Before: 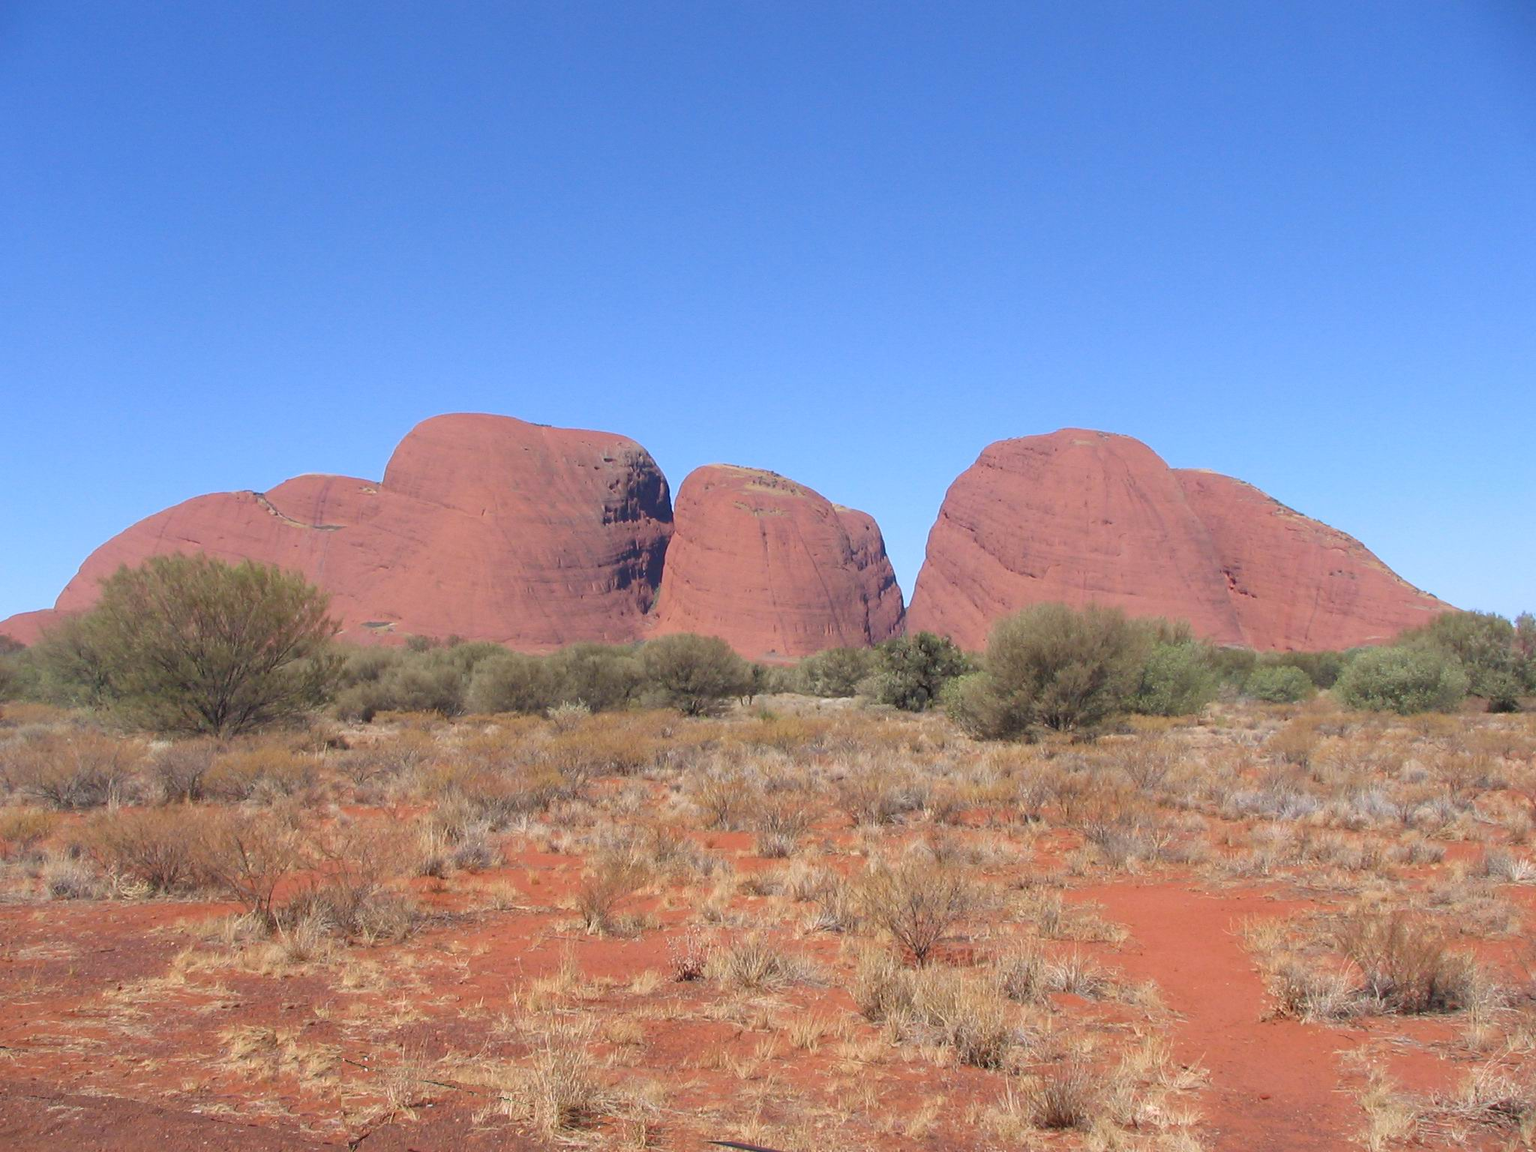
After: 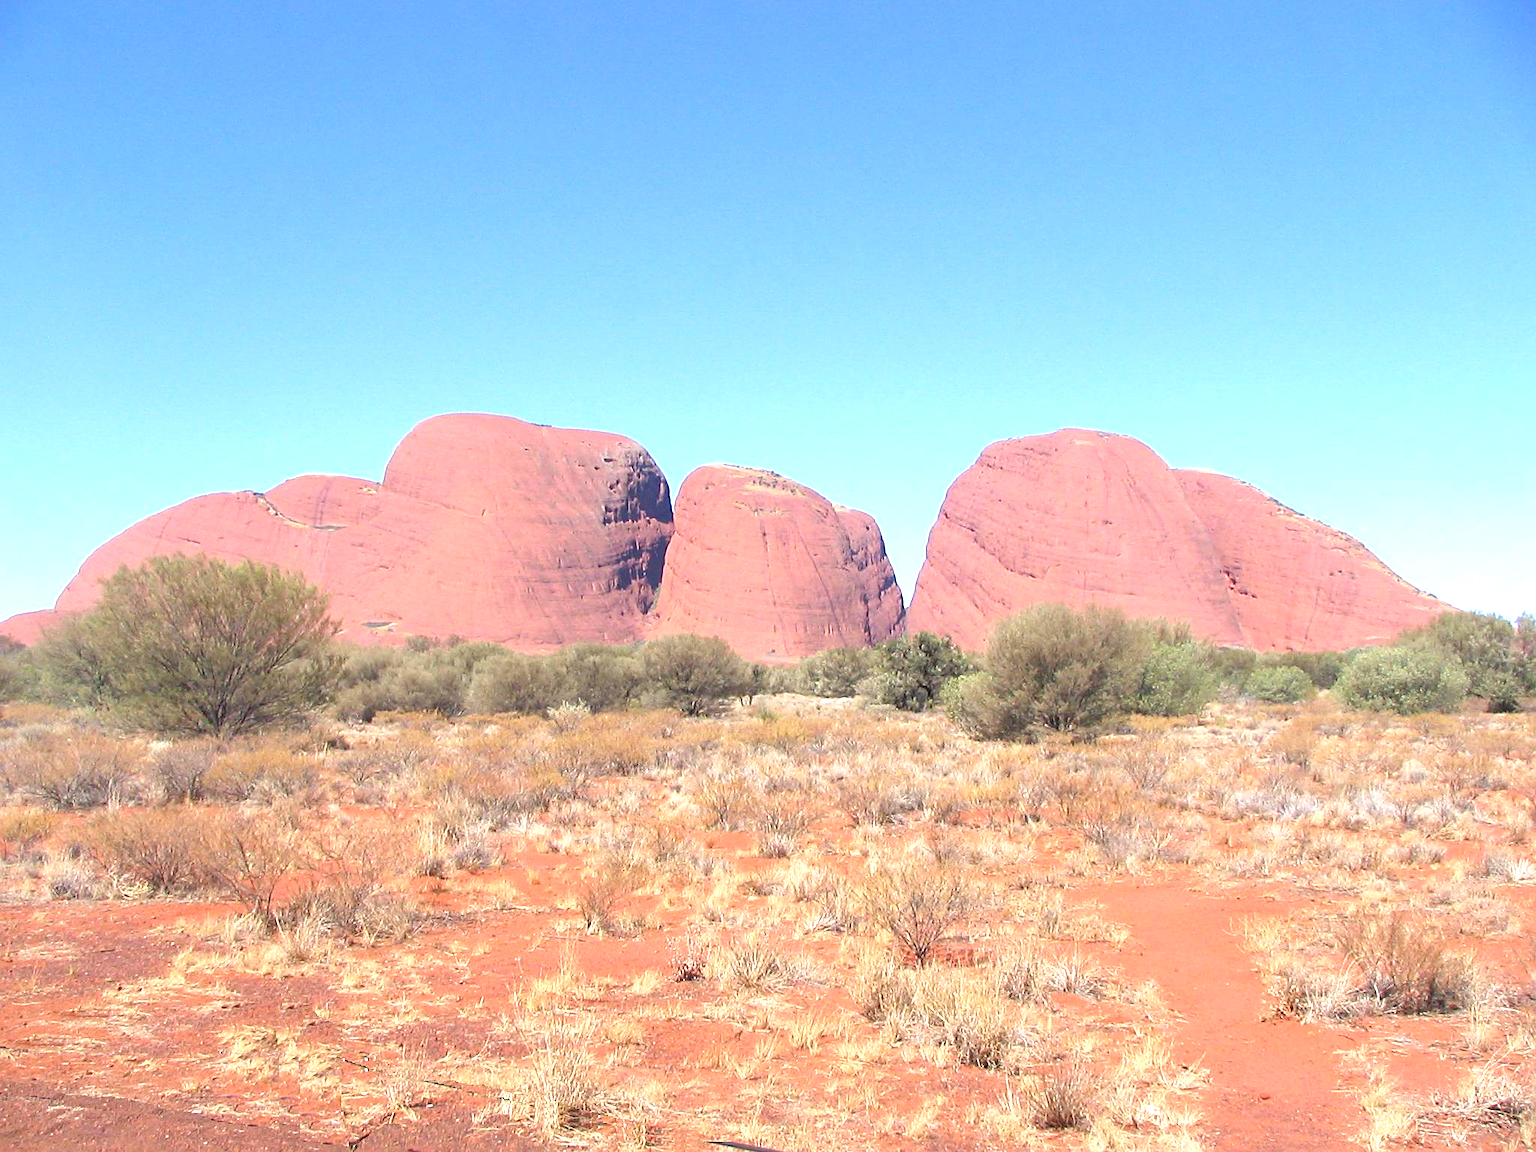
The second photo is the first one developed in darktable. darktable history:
exposure: black level correction 0, exposure 0.703 EV, compensate highlight preservation false
tone equalizer: -8 EV -0.432 EV, -7 EV -0.376 EV, -6 EV -0.31 EV, -5 EV -0.239 EV, -3 EV 0.25 EV, -2 EV 0.362 EV, -1 EV 0.384 EV, +0 EV 0.388 EV
sharpen: amount 0.496
